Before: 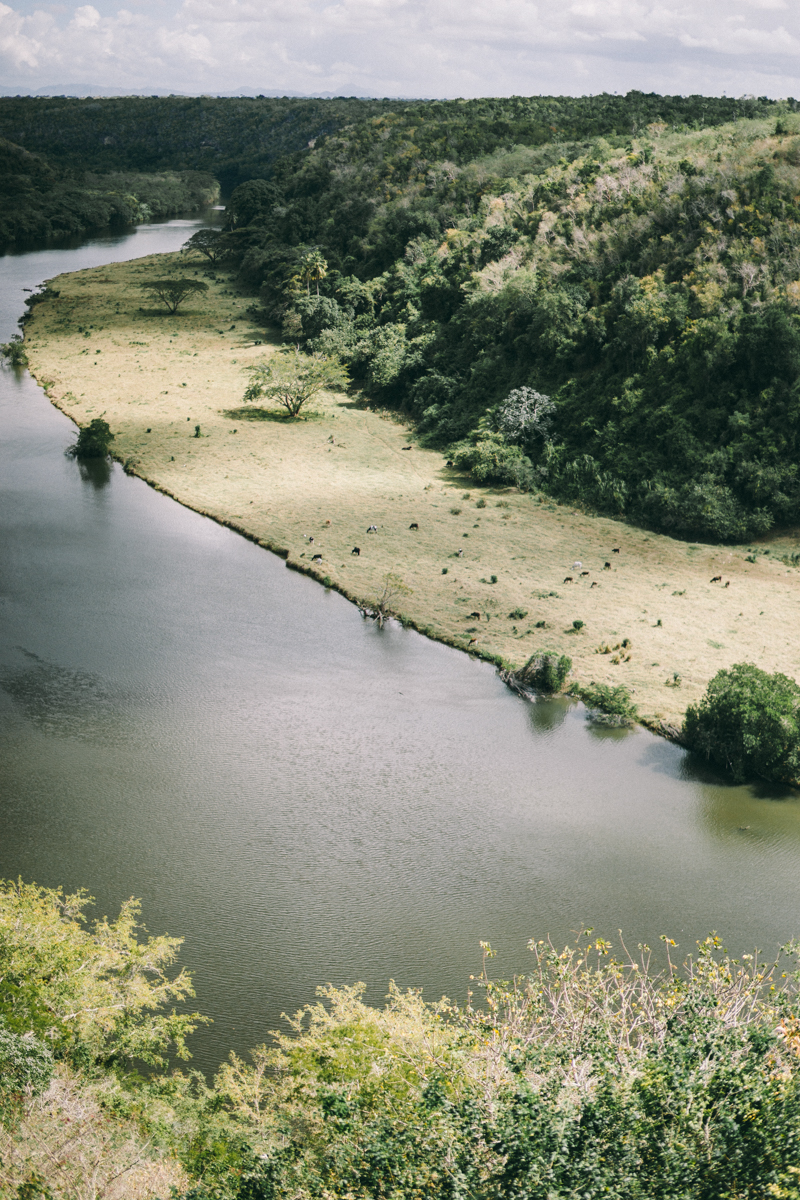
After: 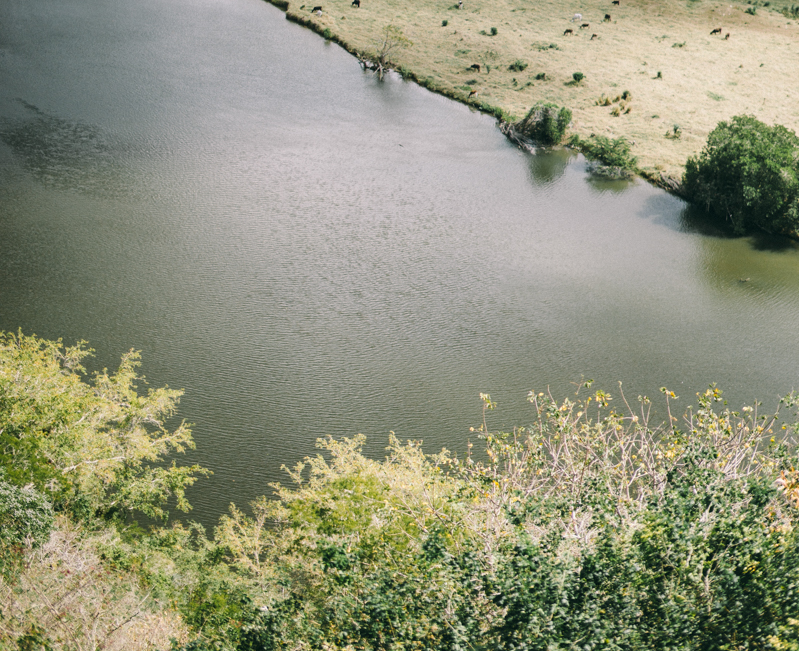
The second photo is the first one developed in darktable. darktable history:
crop and rotate: top 45.676%, right 0.077%
